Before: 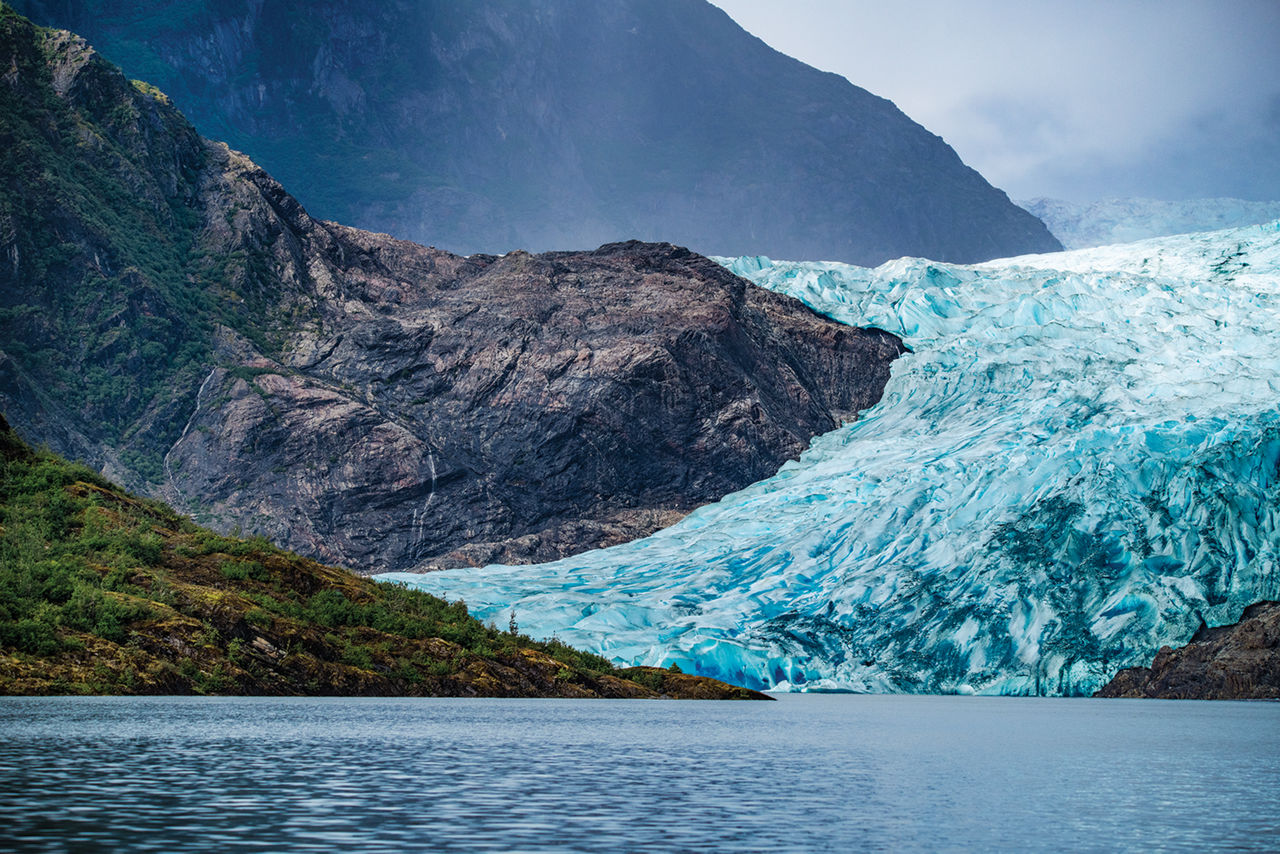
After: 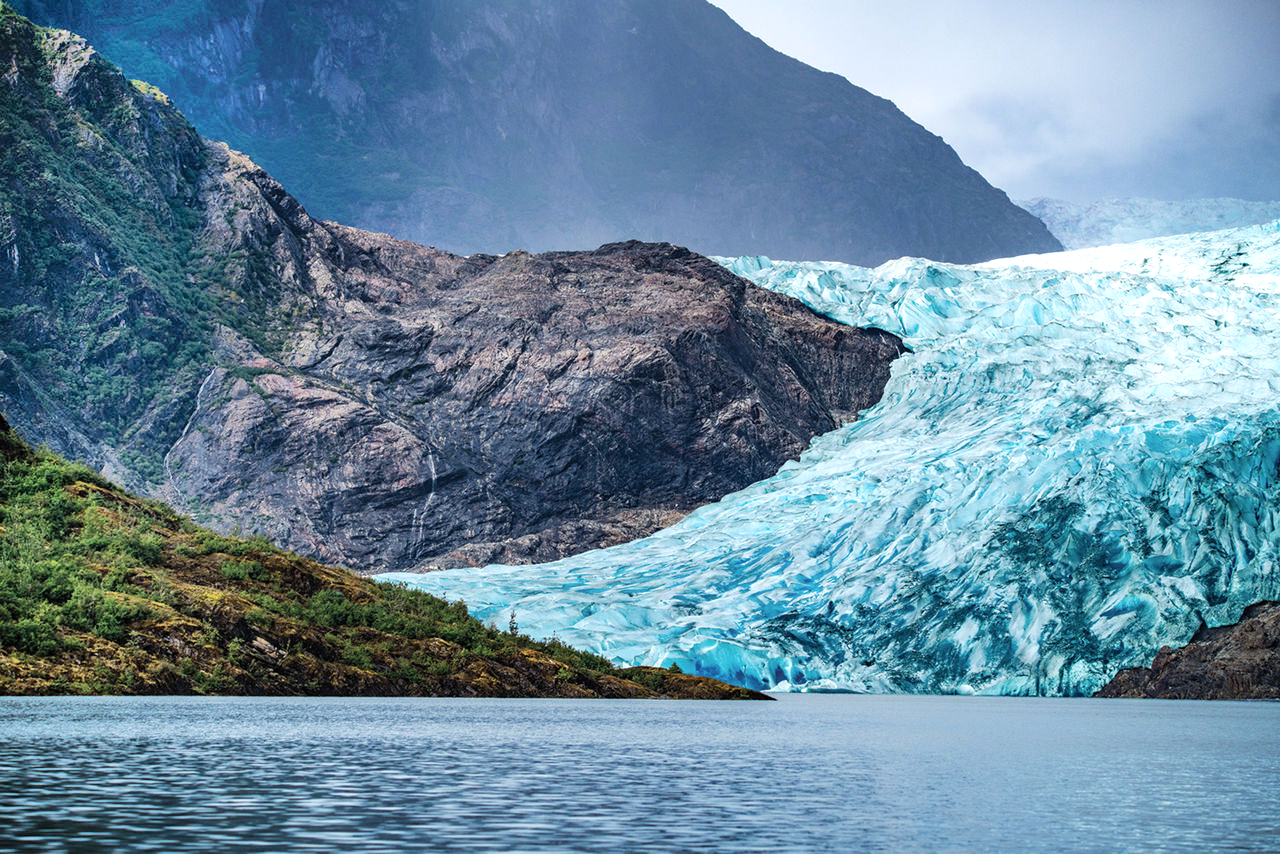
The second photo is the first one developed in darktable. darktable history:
shadows and highlights: radius 109.78, shadows 51.06, white point adjustment 9.13, highlights -3.04, shadows color adjustment 99.15%, highlights color adjustment 0.78%, soften with gaussian
